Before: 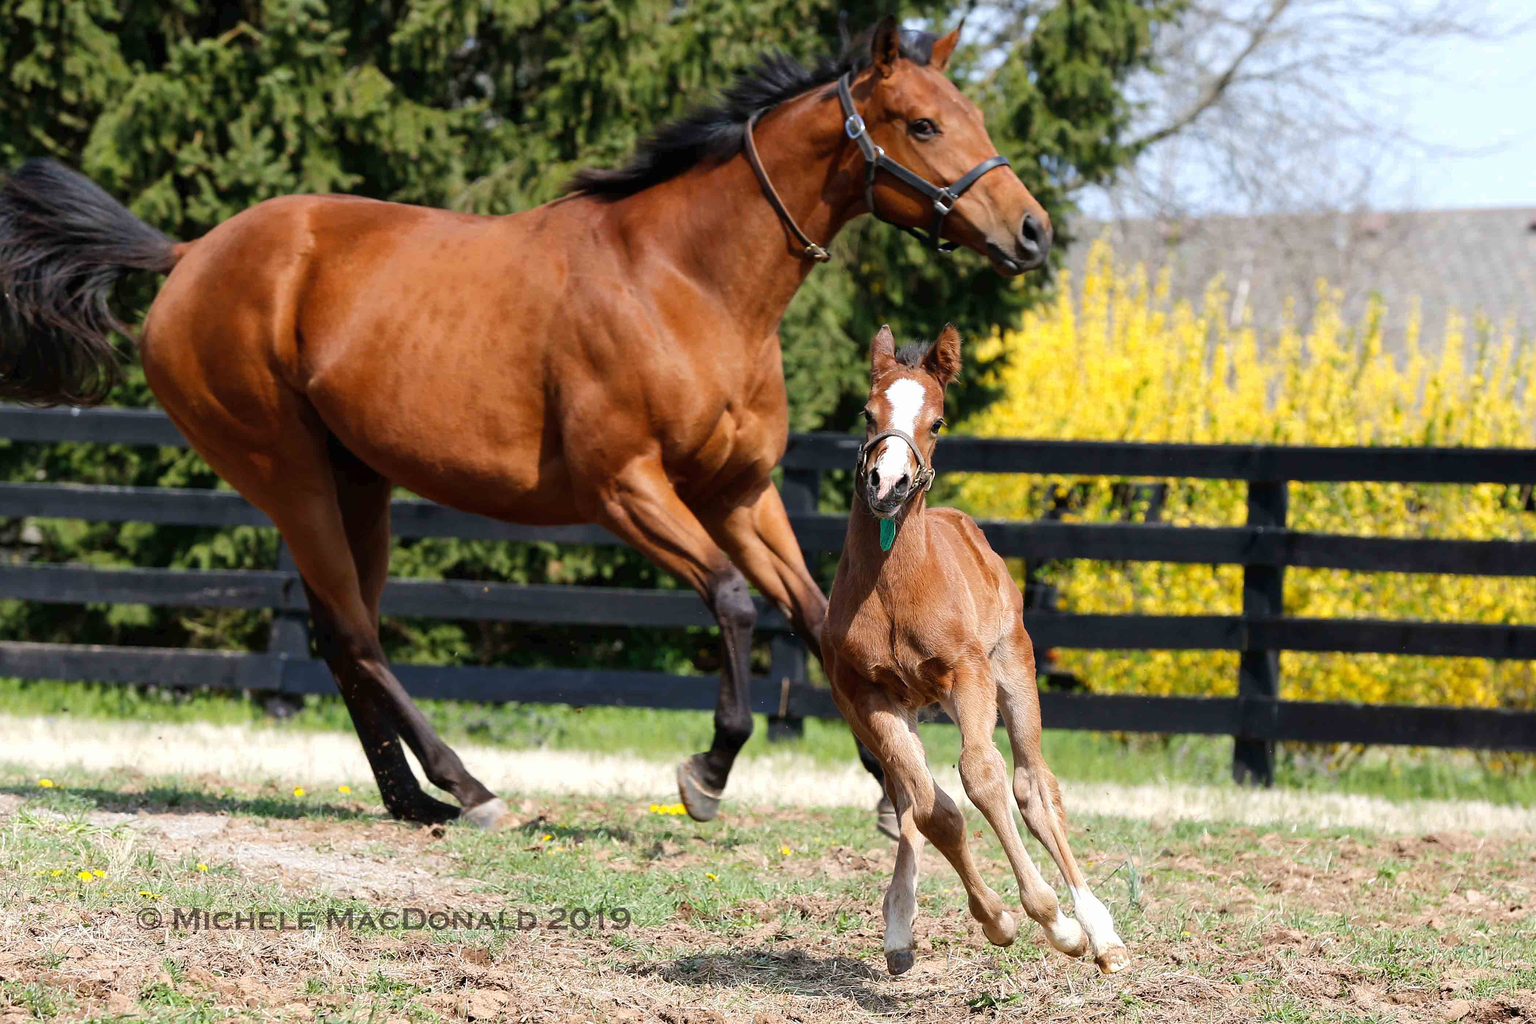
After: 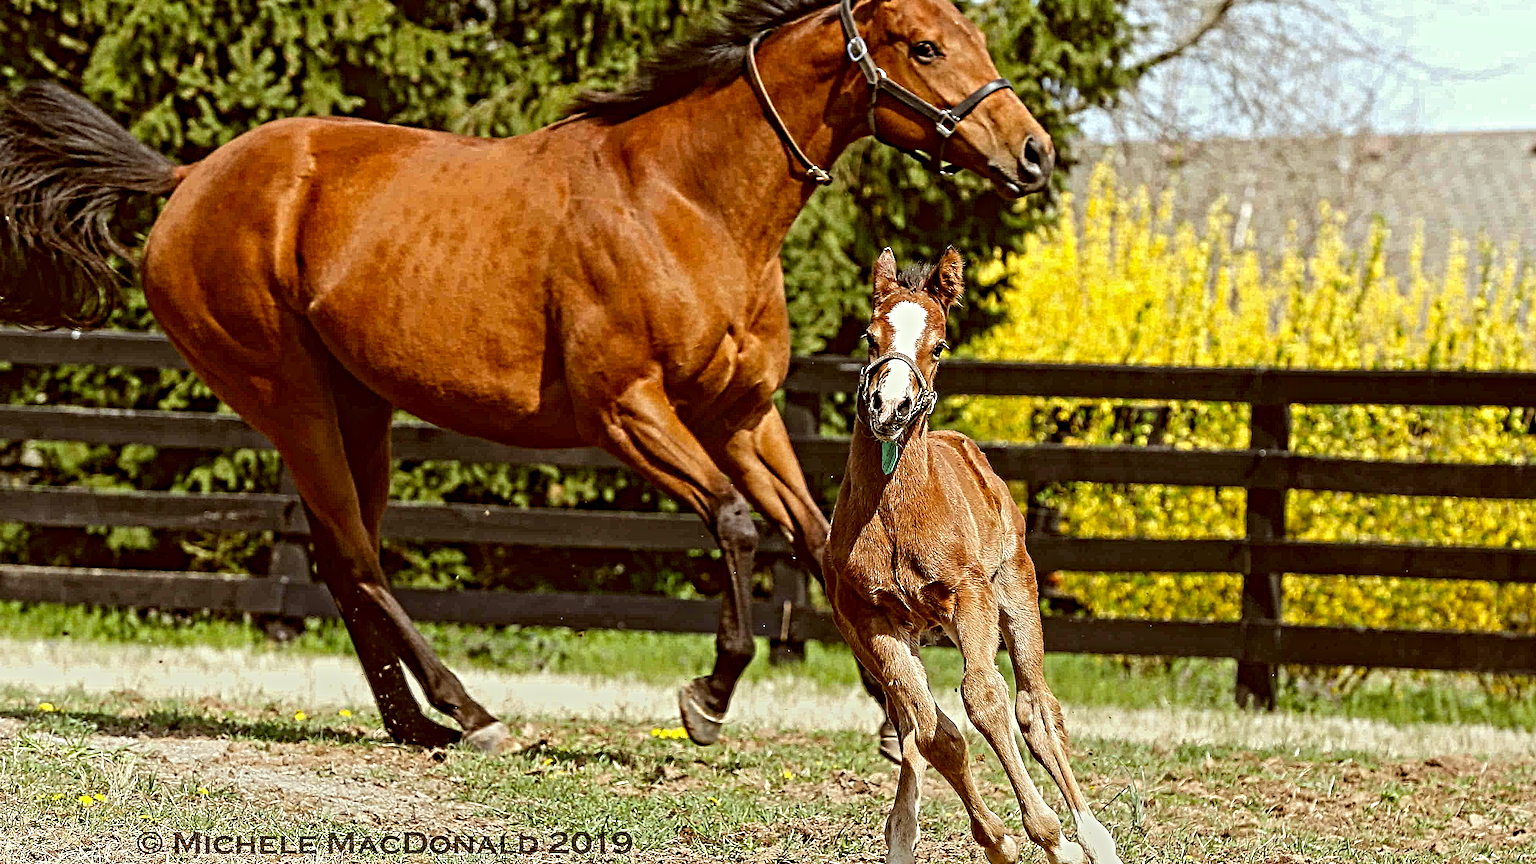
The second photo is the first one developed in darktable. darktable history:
color correction: highlights a* -5.3, highlights b* 9.8, shadows a* 9.8, shadows b* 24.26
crop: top 7.625%, bottom 8.027%
contrast equalizer: octaves 7, y [[0.406, 0.494, 0.589, 0.753, 0.877, 0.999], [0.5 ×6], [0.5 ×6], [0 ×6], [0 ×6]]
tone equalizer: on, module defaults
graduated density: rotation -180°, offset 27.42
white balance: red 1.004, blue 1.024
